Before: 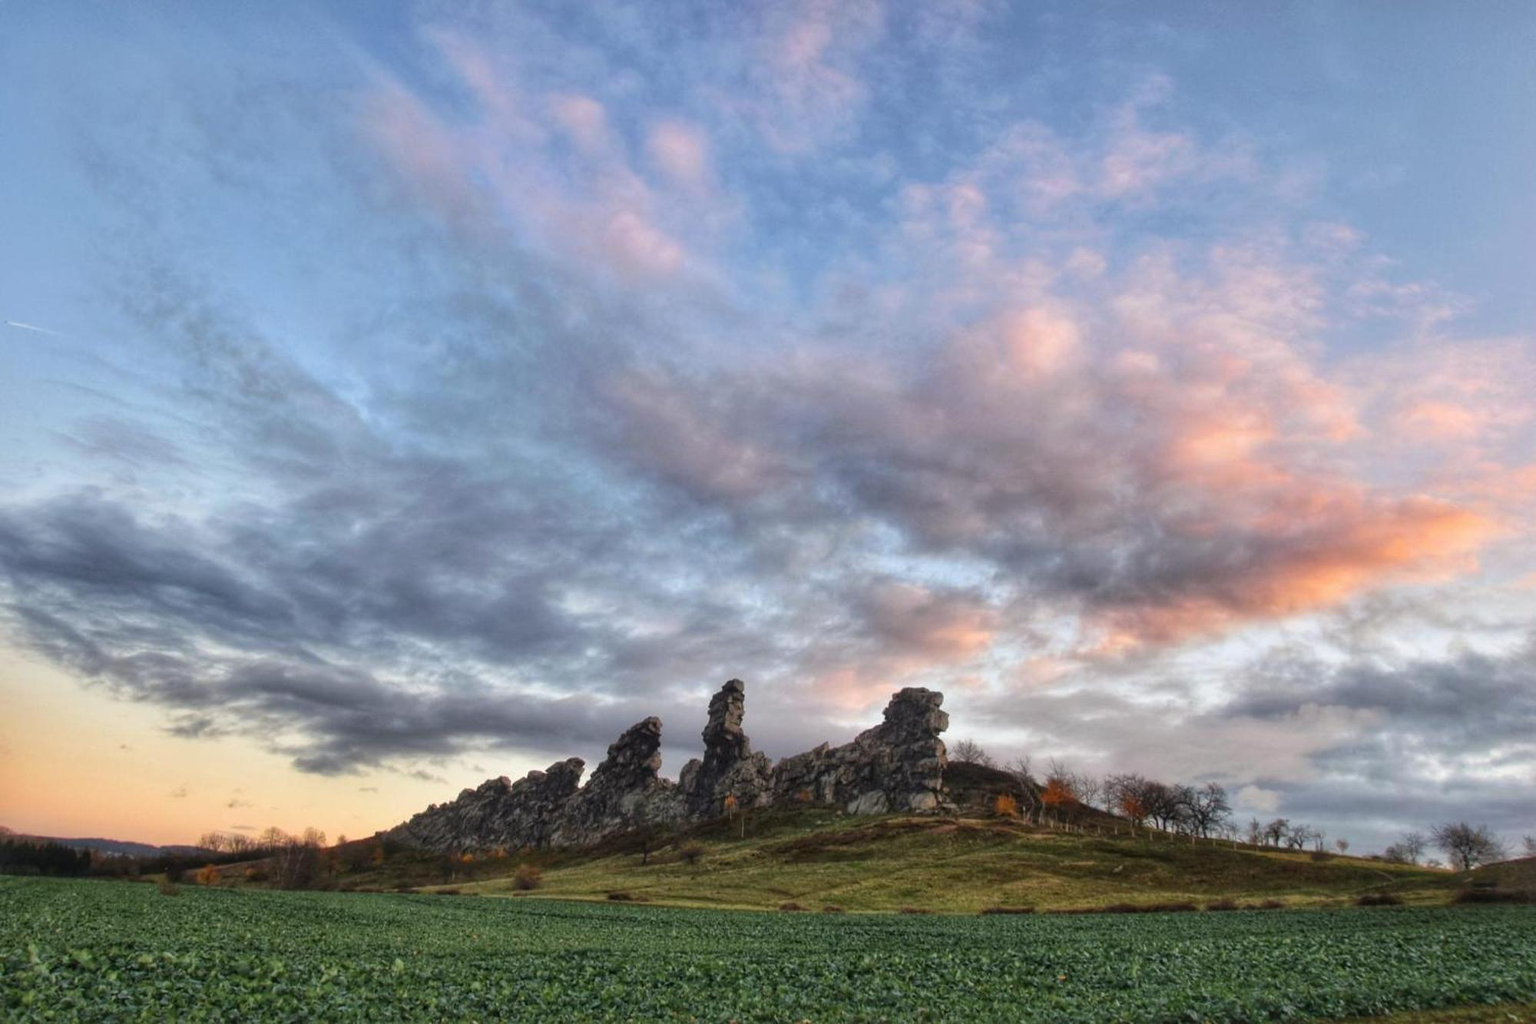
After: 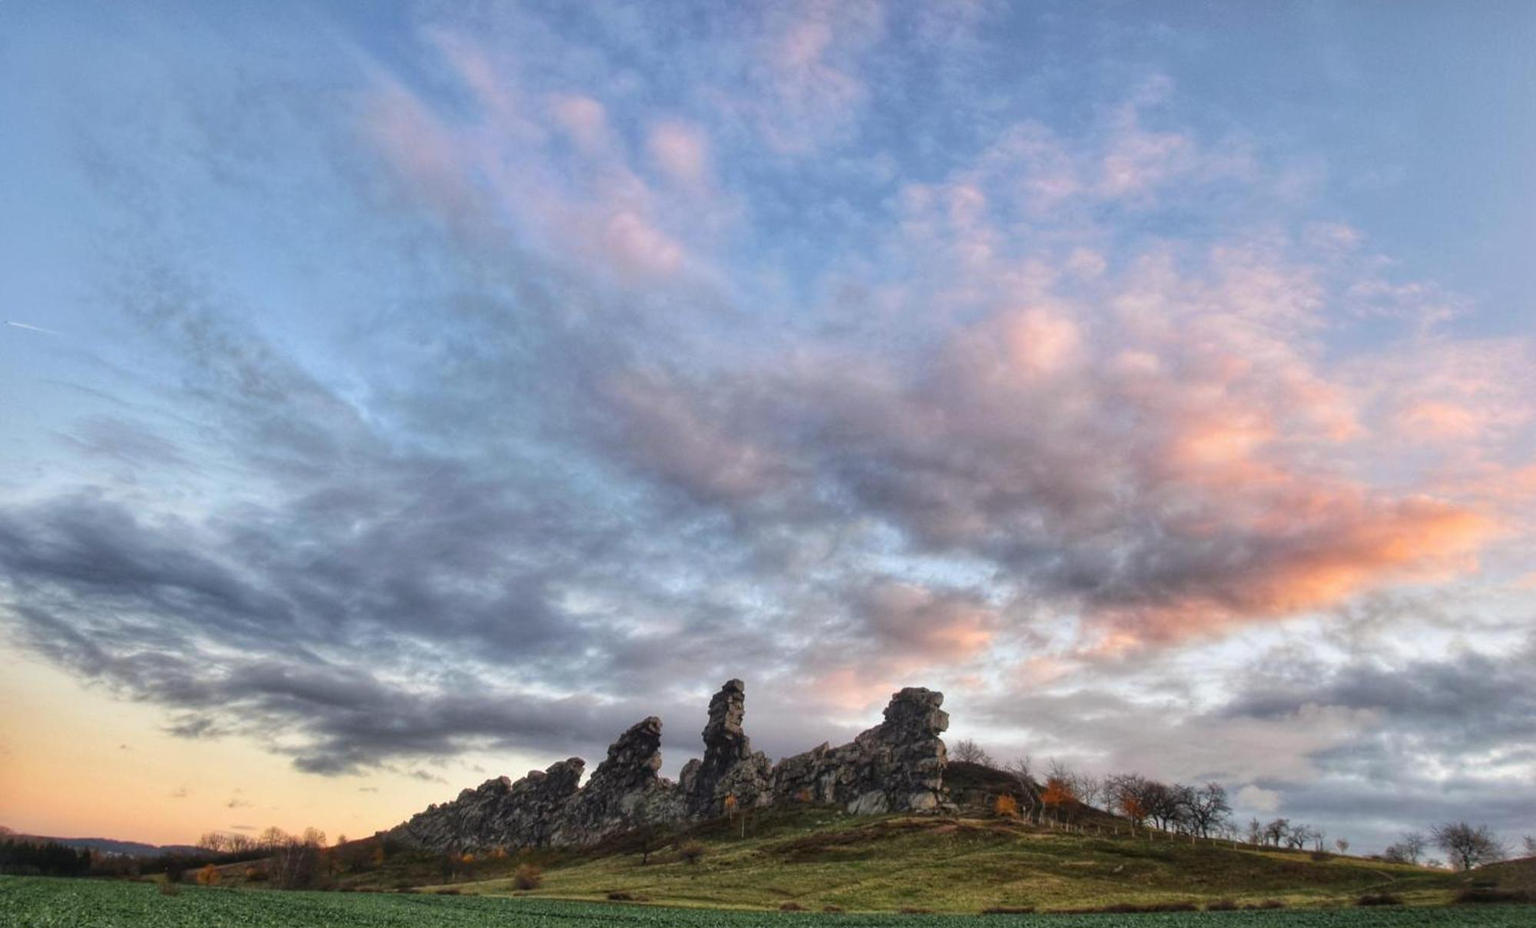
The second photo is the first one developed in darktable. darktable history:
crop and rotate "nj": bottom 9.27%
